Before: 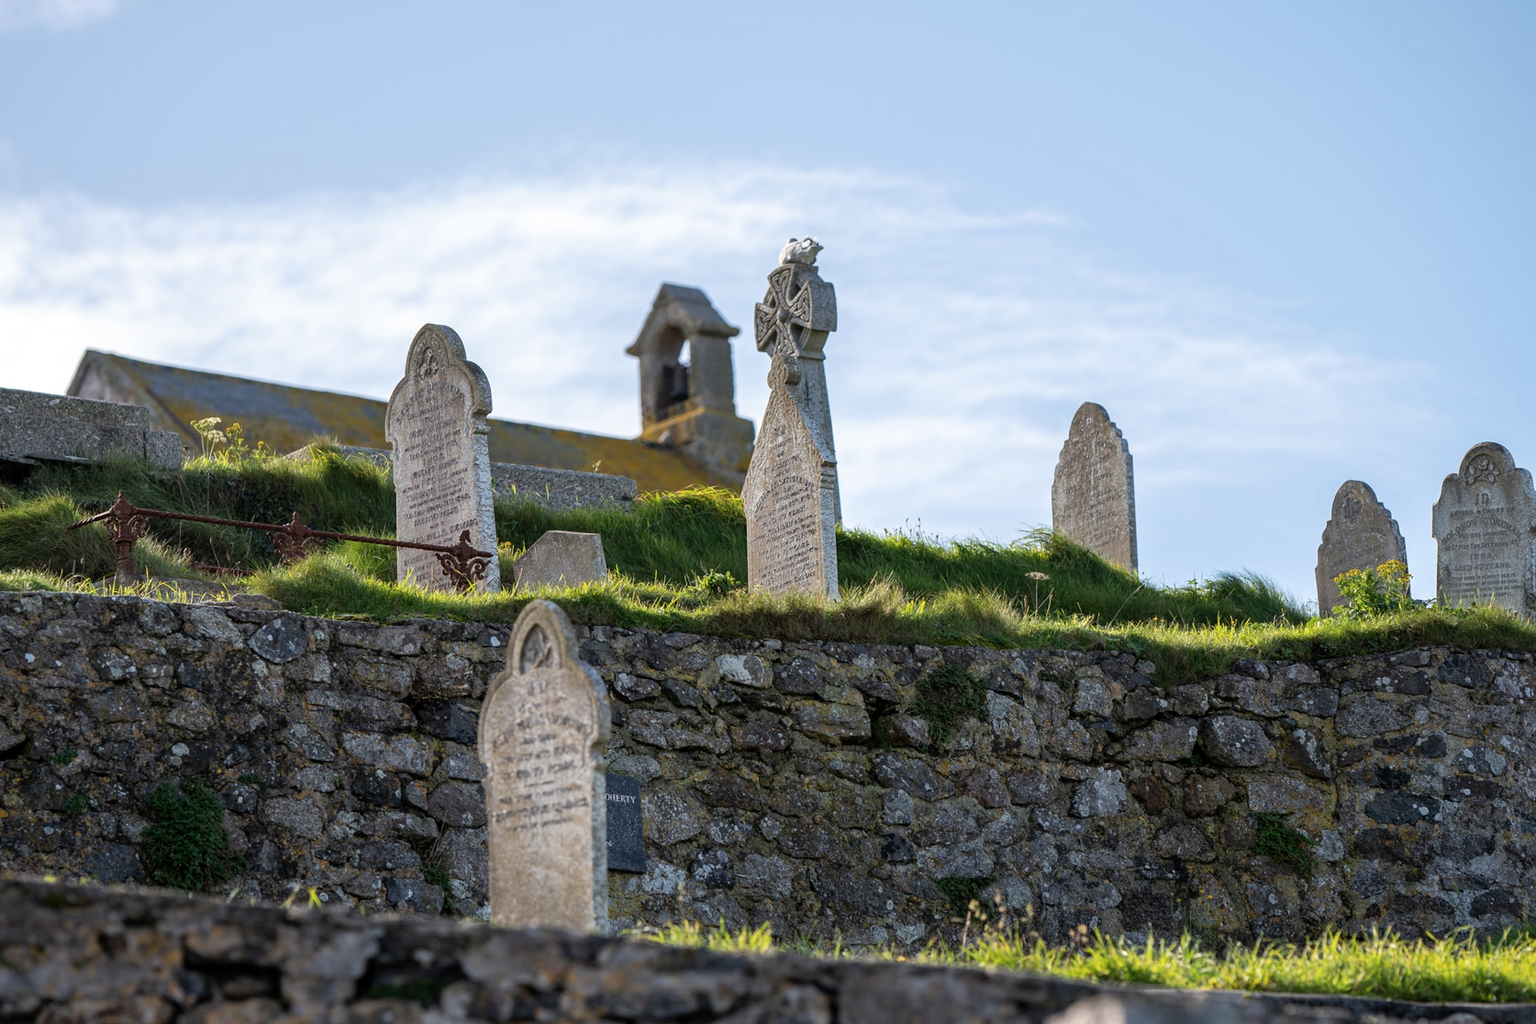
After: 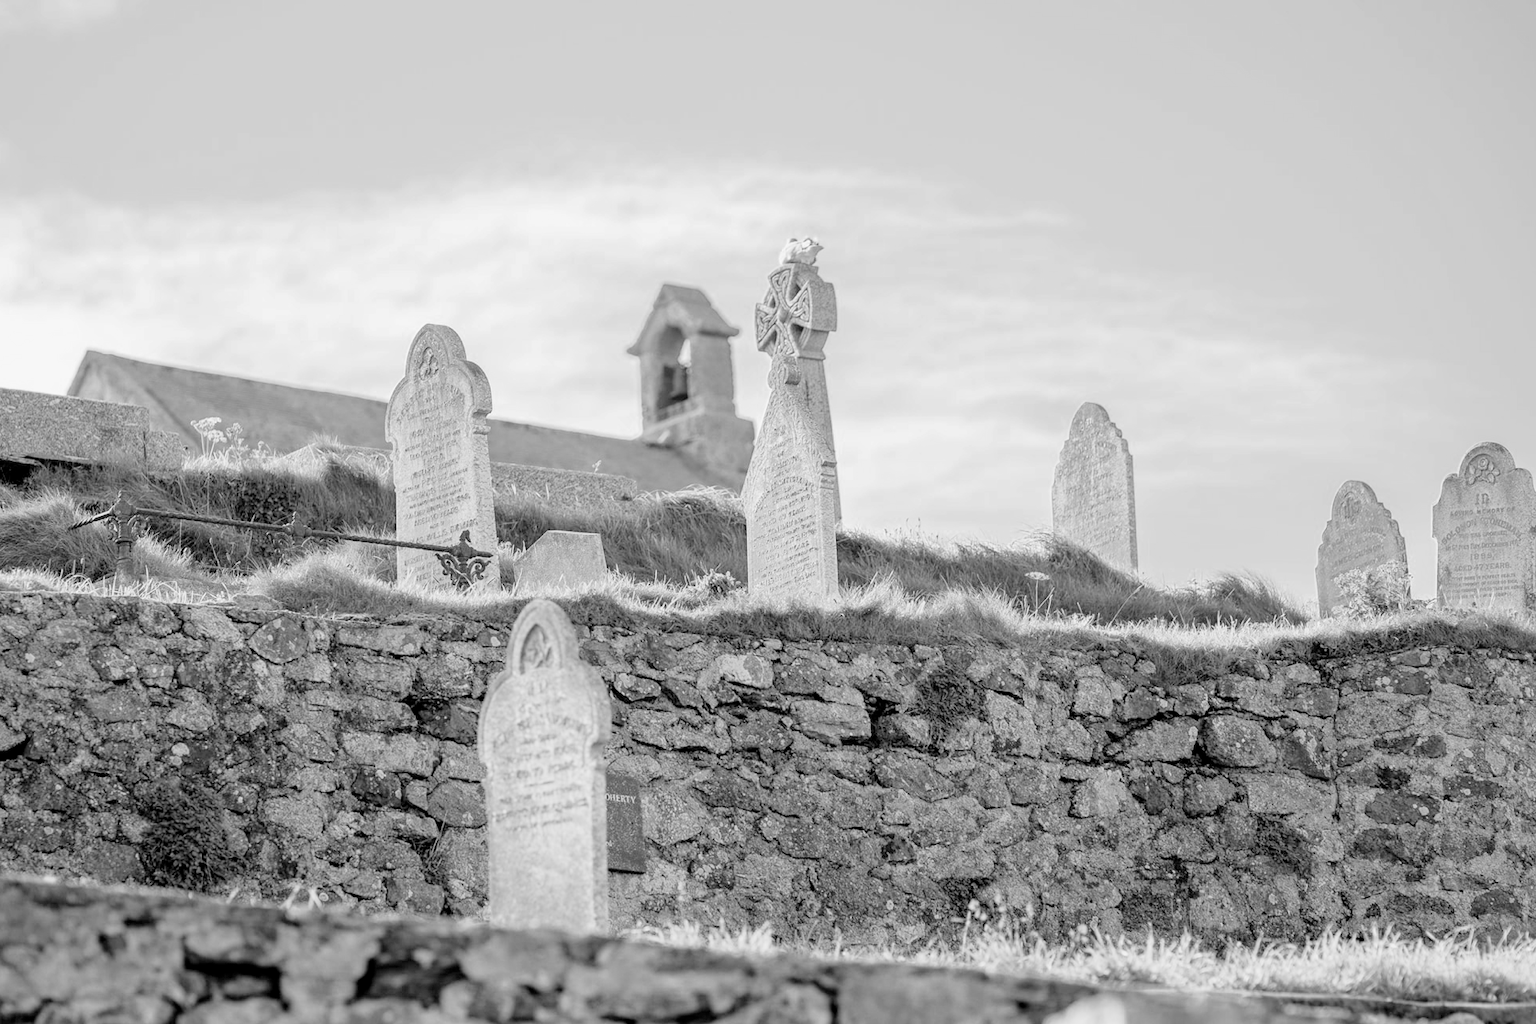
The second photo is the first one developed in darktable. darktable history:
monochrome: on, module defaults
filmic rgb: middle gray luminance 3.44%, black relative exposure -5.92 EV, white relative exposure 6.33 EV, threshold 6 EV, dynamic range scaling 22.4%, target black luminance 0%, hardness 2.33, latitude 45.85%, contrast 0.78, highlights saturation mix 100%, shadows ↔ highlights balance 0.033%, add noise in highlights 0, preserve chrominance max RGB, color science v3 (2019), use custom middle-gray values true, iterations of high-quality reconstruction 0, contrast in highlights soft, enable highlight reconstruction true
